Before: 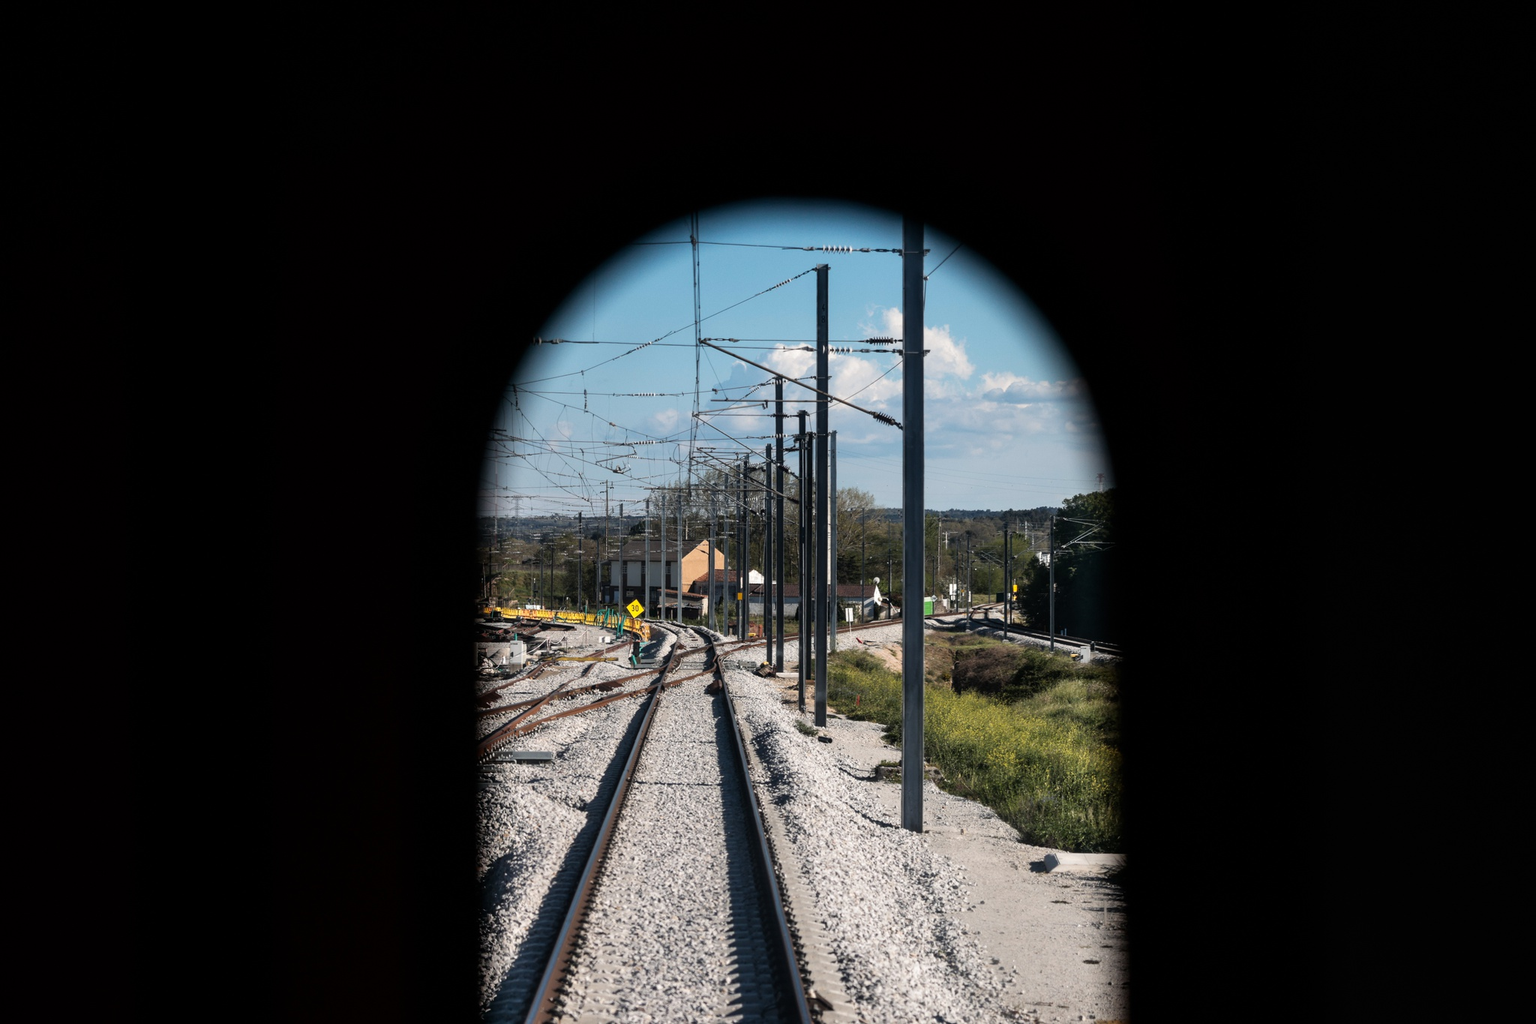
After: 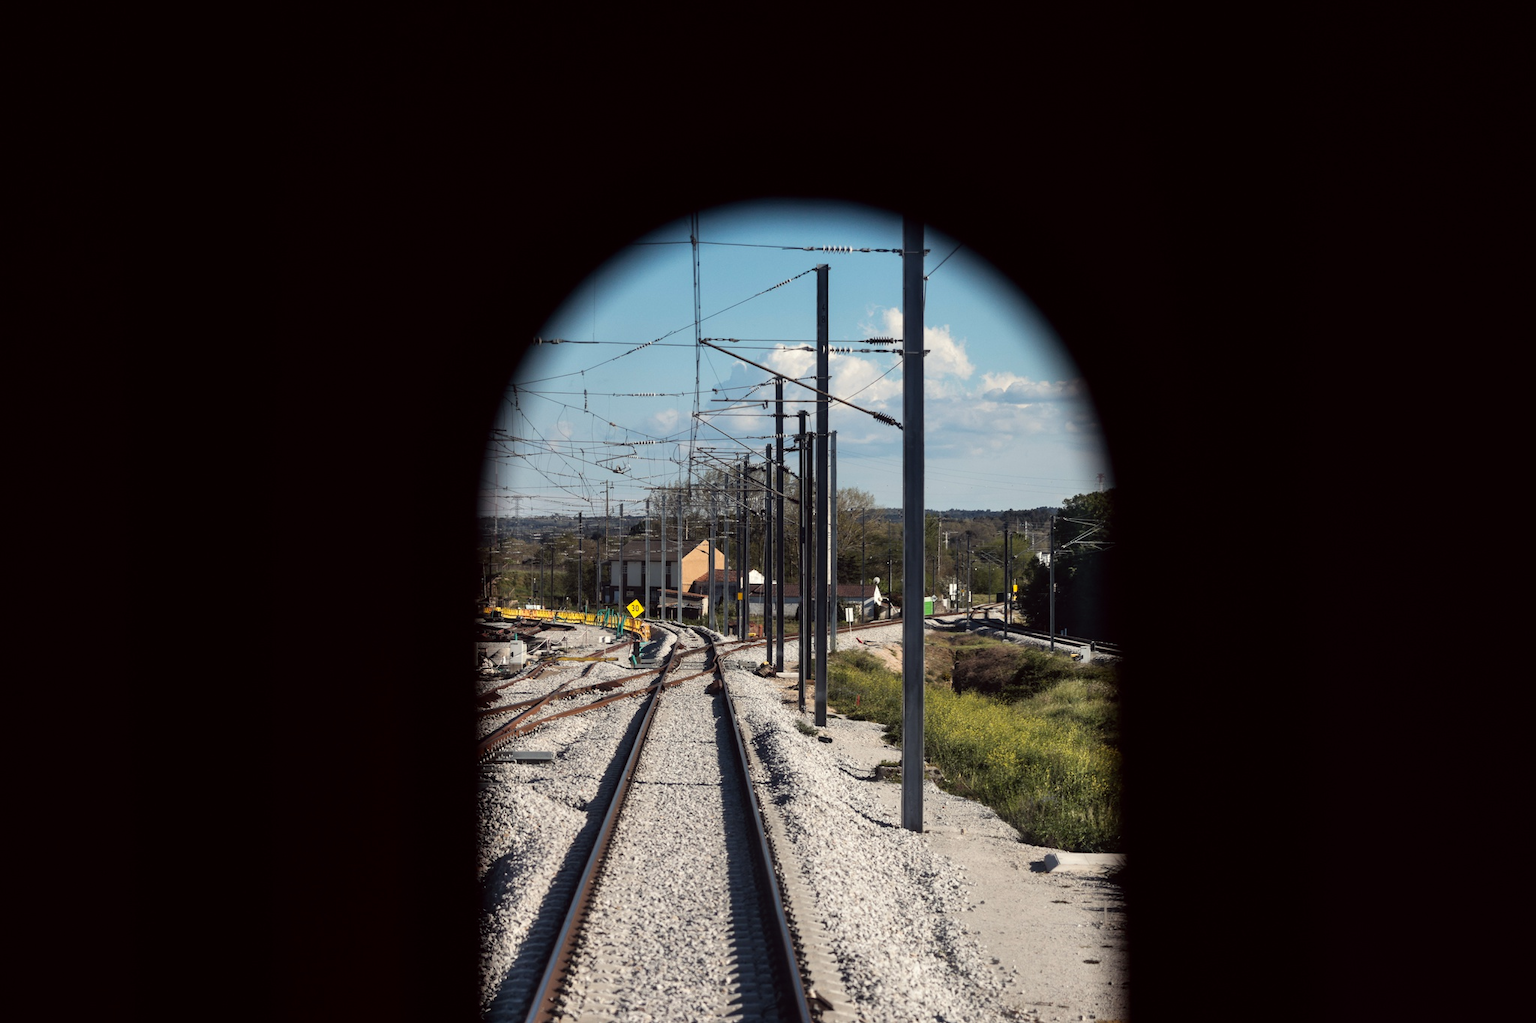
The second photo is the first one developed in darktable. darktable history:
color correction: highlights a* -1.08, highlights b* 4.56, shadows a* 3.57
